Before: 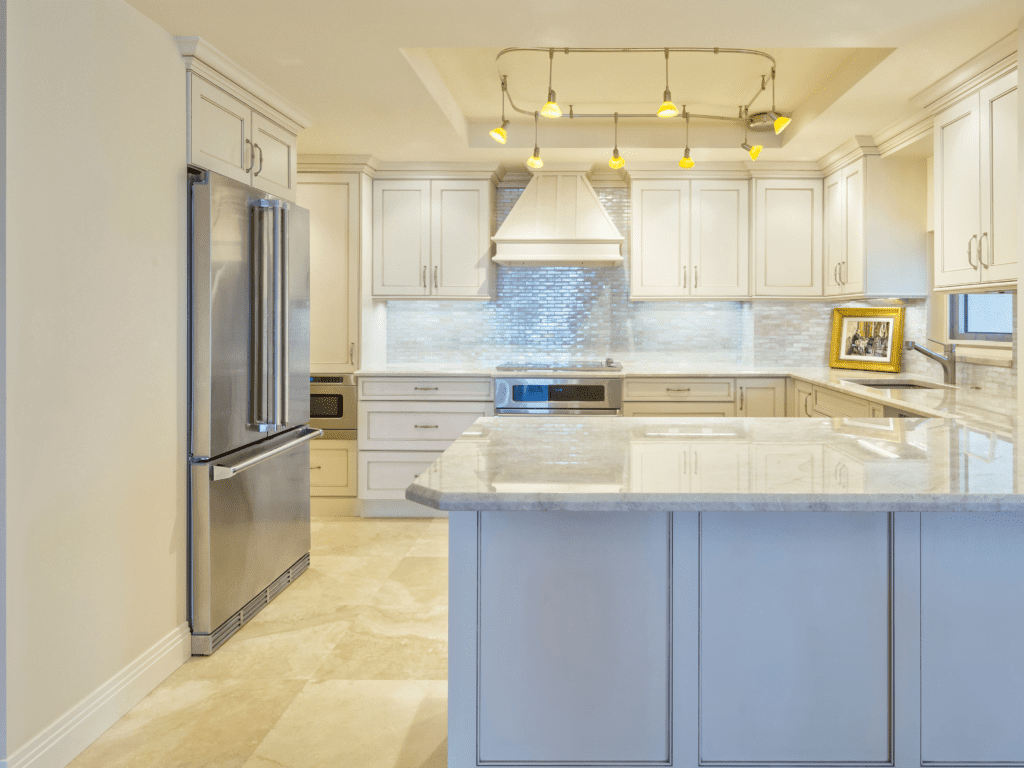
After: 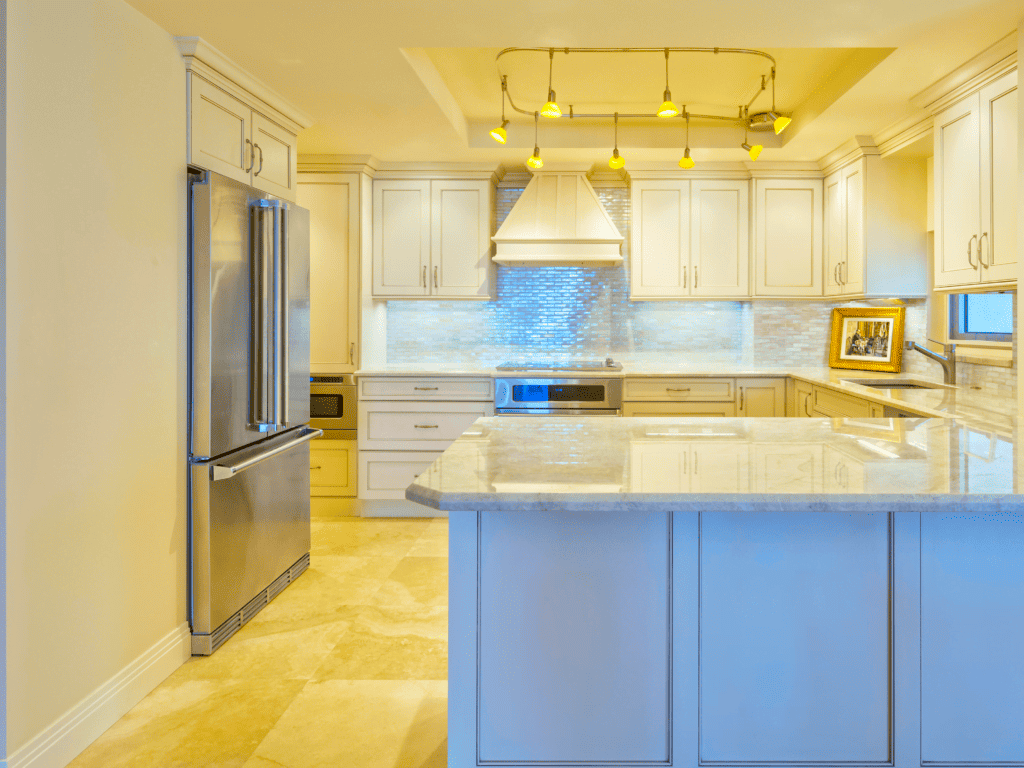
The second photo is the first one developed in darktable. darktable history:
color correction: highlights b* 0.014, saturation 2.12
